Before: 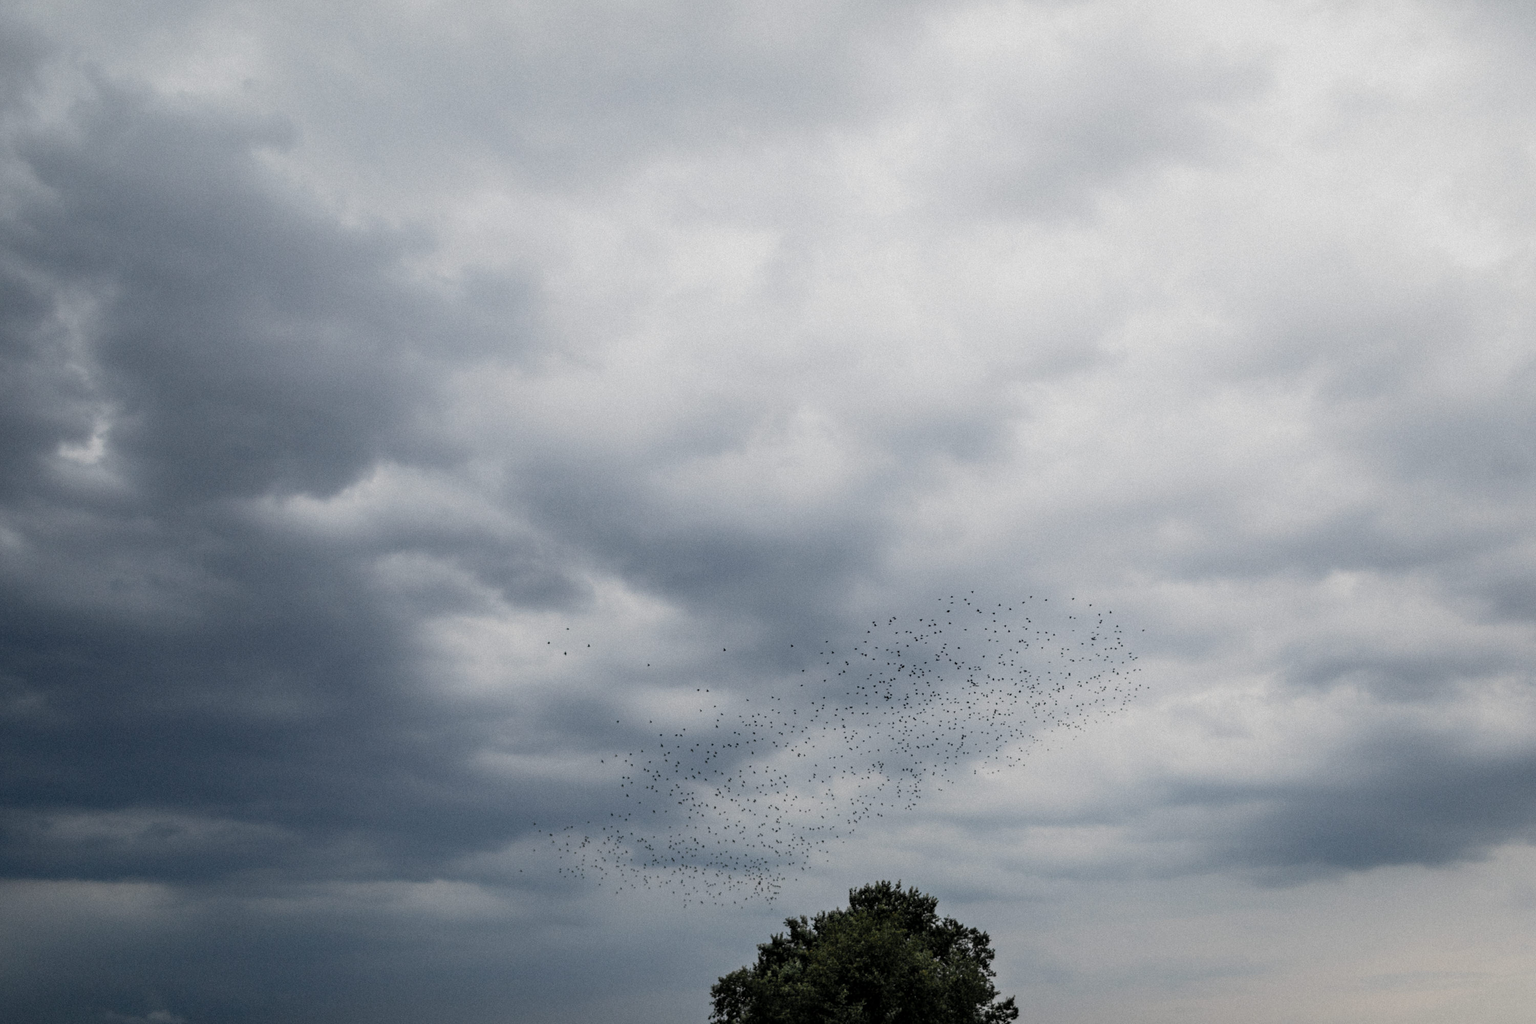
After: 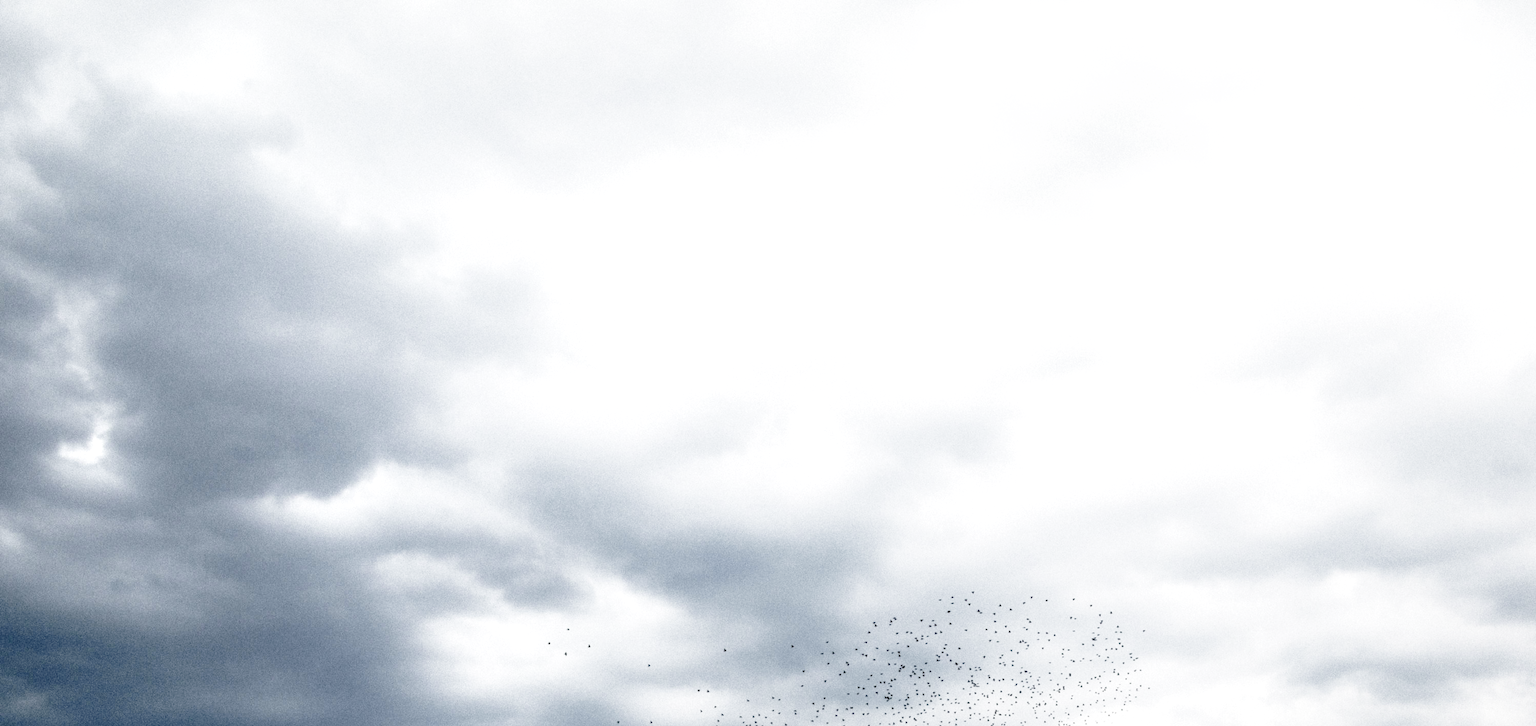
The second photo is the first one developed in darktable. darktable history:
crop: right 0%, bottom 29.091%
base curve: curves: ch0 [(0, 0) (0.036, 0.037) (0.121, 0.228) (0.46, 0.76) (0.859, 0.983) (1, 1)], preserve colors none
exposure: exposure 0.745 EV, compensate exposure bias true, compensate highlight preservation false
color zones: curves: ch0 [(0, 0.5) (0.125, 0.4) (0.25, 0.5) (0.375, 0.4) (0.5, 0.4) (0.625, 0.35) (0.75, 0.35) (0.875, 0.5)]; ch1 [(0, 0.35) (0.125, 0.45) (0.25, 0.35) (0.375, 0.35) (0.5, 0.35) (0.625, 0.35) (0.75, 0.45) (0.875, 0.35)]; ch2 [(0, 0.6) (0.125, 0.5) (0.25, 0.5) (0.375, 0.6) (0.5, 0.6) (0.625, 0.5) (0.75, 0.5) (0.875, 0.5)]
local contrast: on, module defaults
